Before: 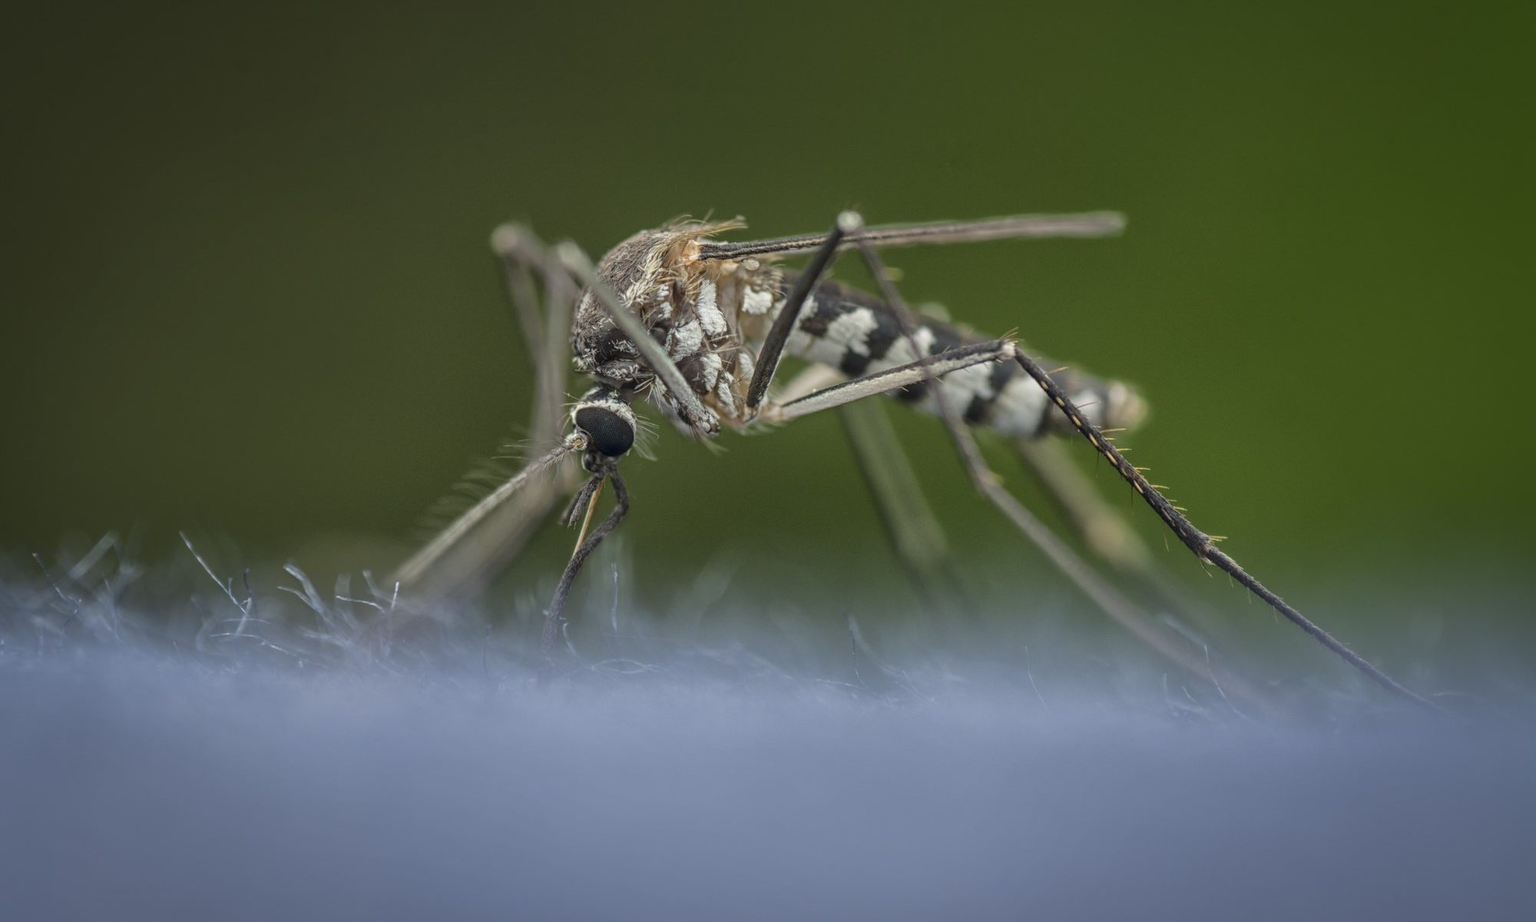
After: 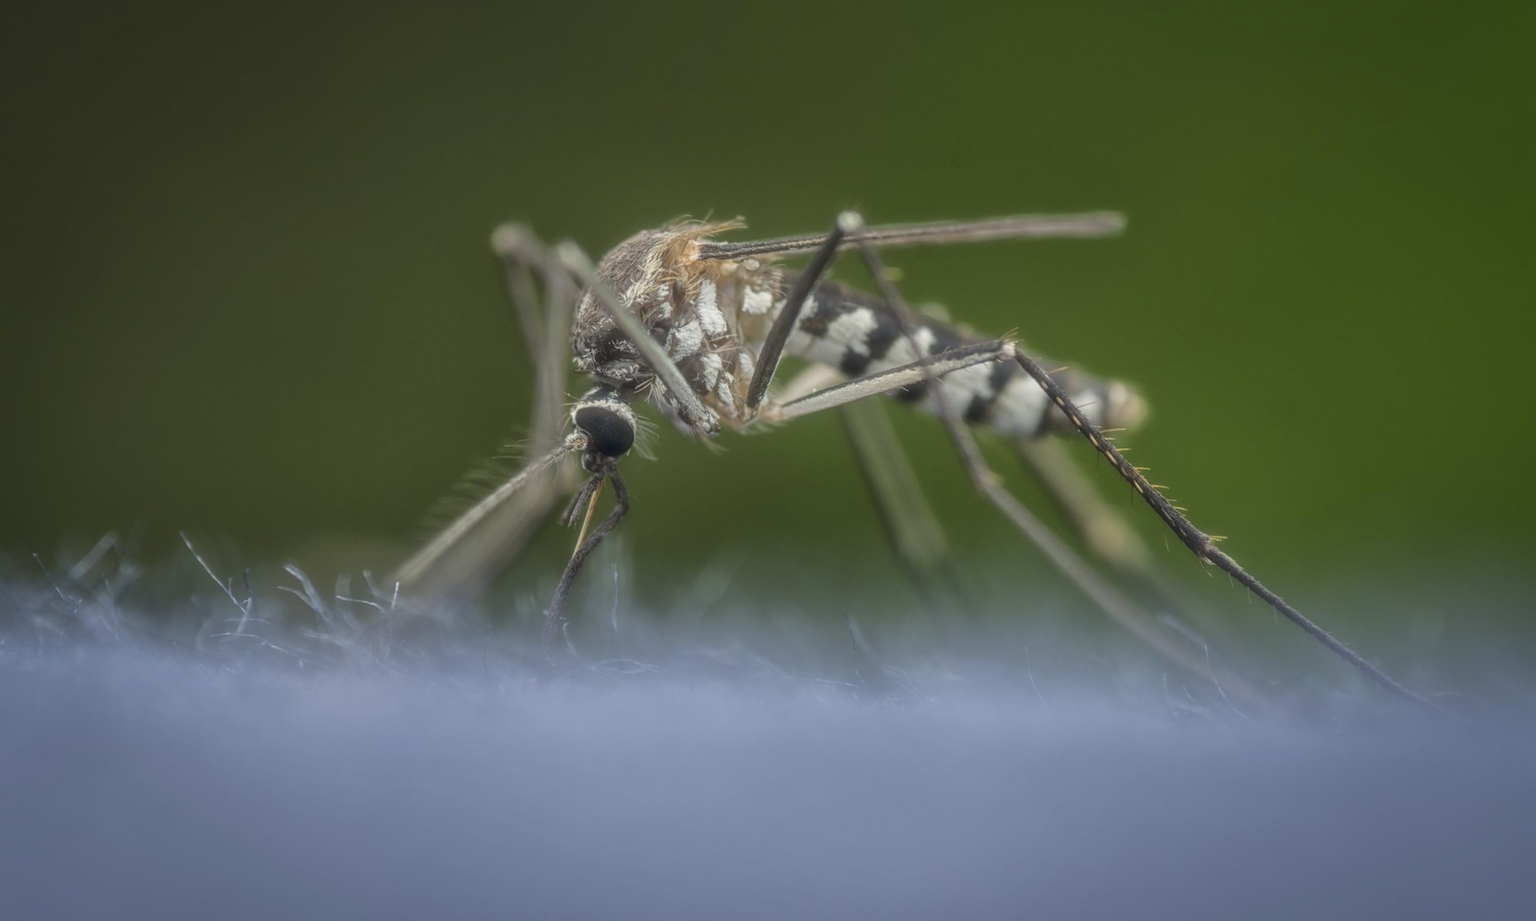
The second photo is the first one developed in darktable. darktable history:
soften: size 19.52%, mix 20.32%
bloom: threshold 82.5%, strength 16.25%
